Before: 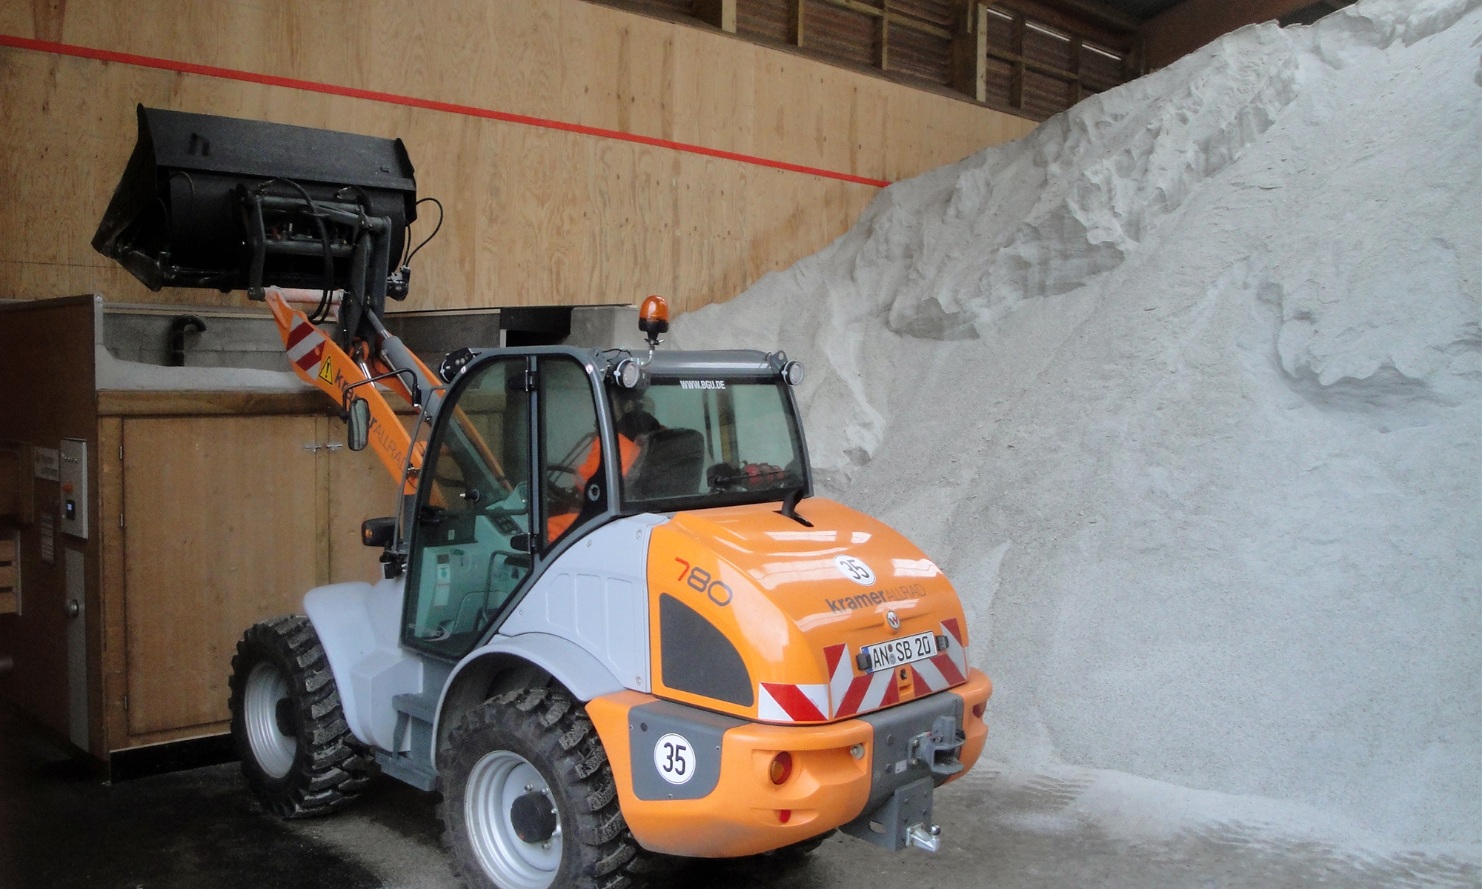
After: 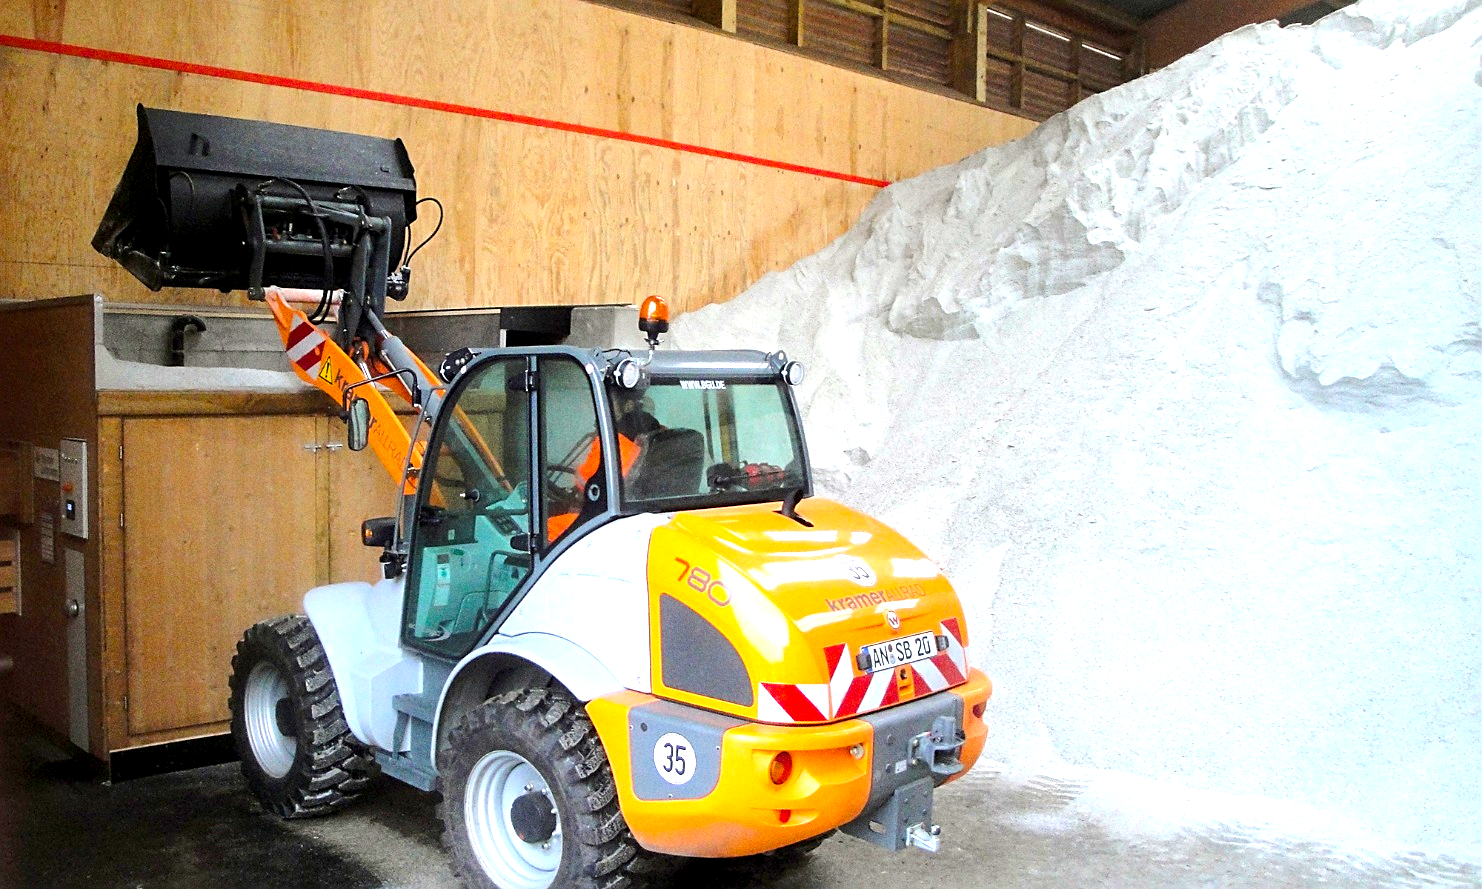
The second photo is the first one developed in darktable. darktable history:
grain: coarseness 0.09 ISO
exposure: black level correction 0.001, exposure 1.3 EV, compensate highlight preservation false
color balance rgb: perceptual saturation grading › global saturation 30%, global vibrance 20%
sharpen: on, module defaults
